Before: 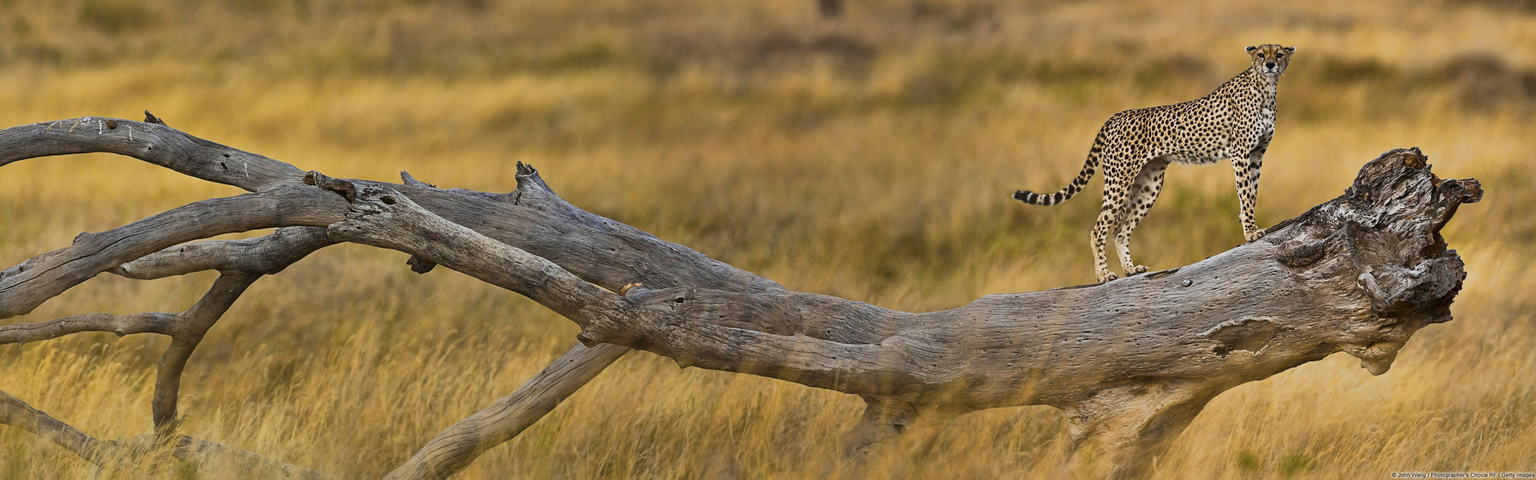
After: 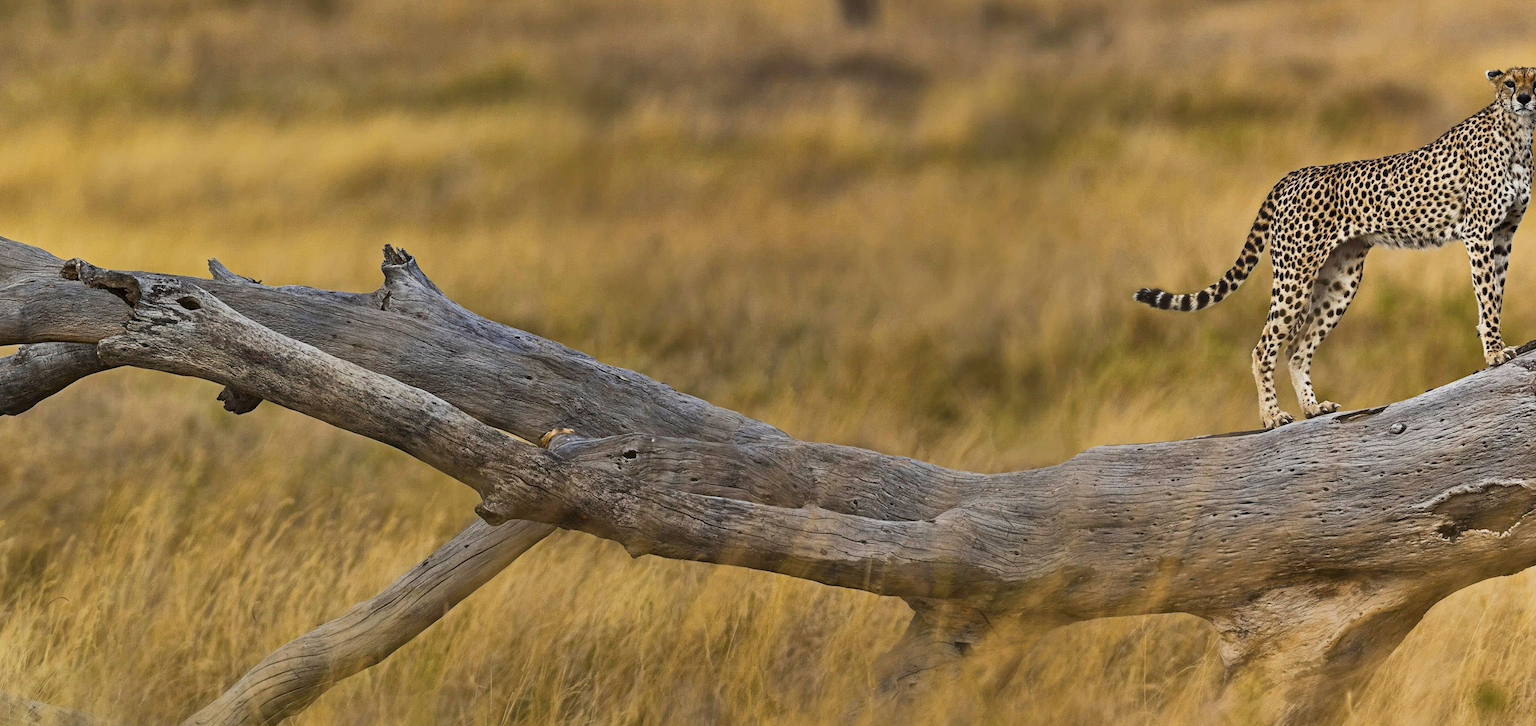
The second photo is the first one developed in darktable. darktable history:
shadows and highlights: shadows -0.221, highlights 38.88
color calibration: gray › normalize channels true, illuminant same as pipeline (D50), adaptation XYZ, x 0.345, y 0.358, temperature 5011.54 K, gamut compression 0.001
crop: left 17.155%, right 16.745%
